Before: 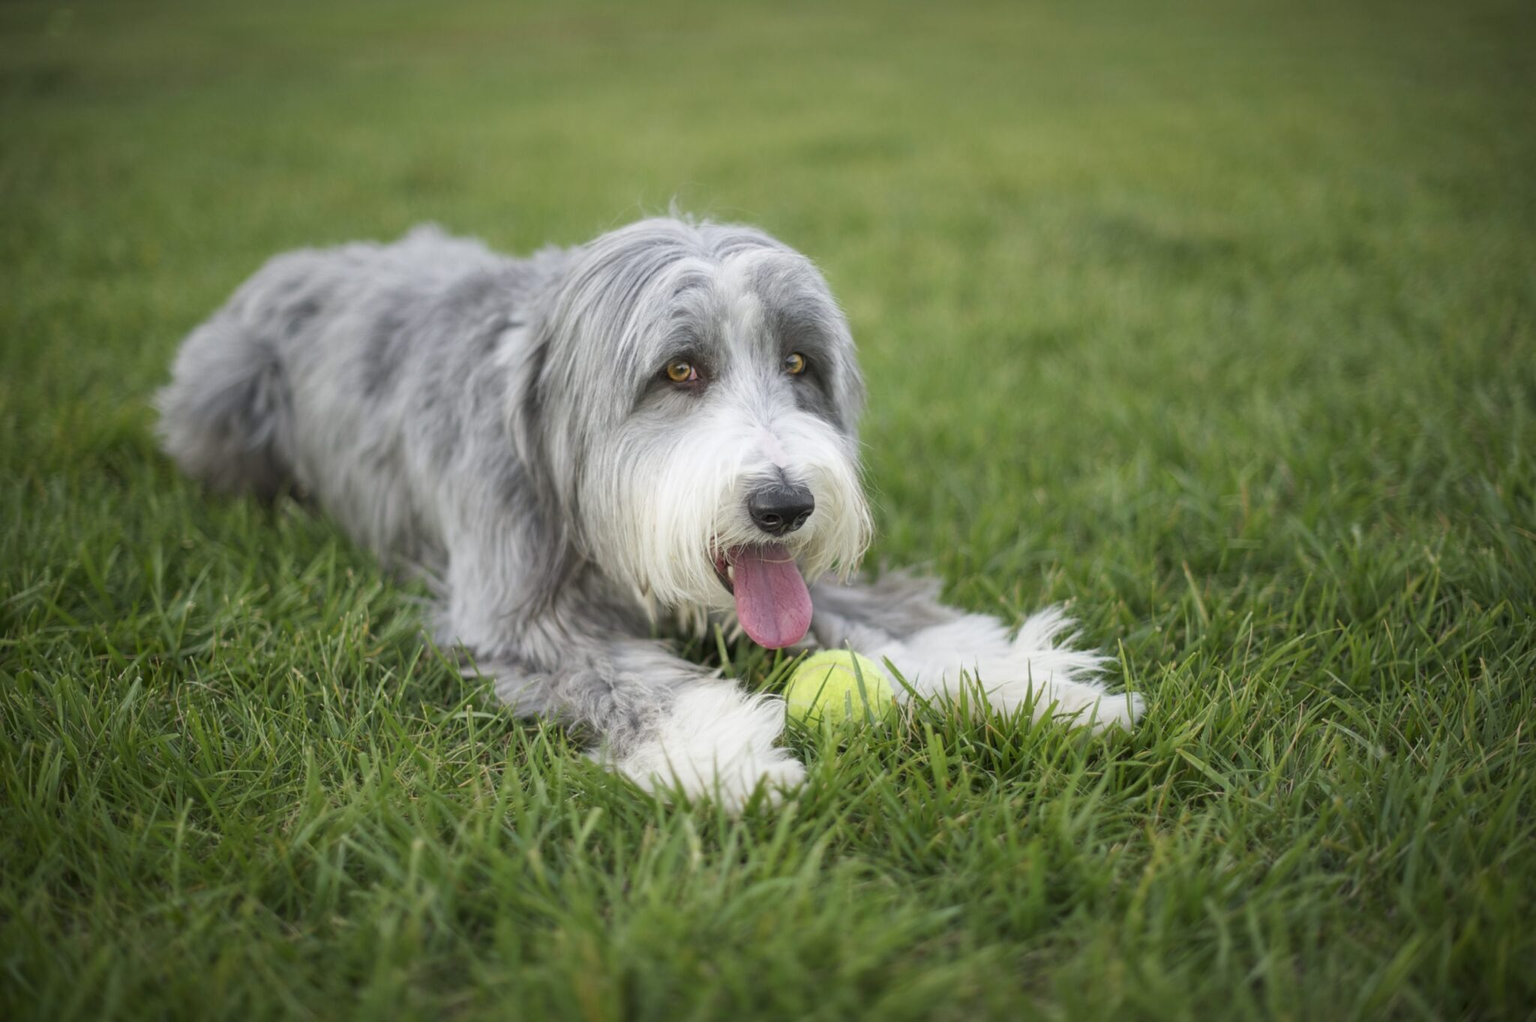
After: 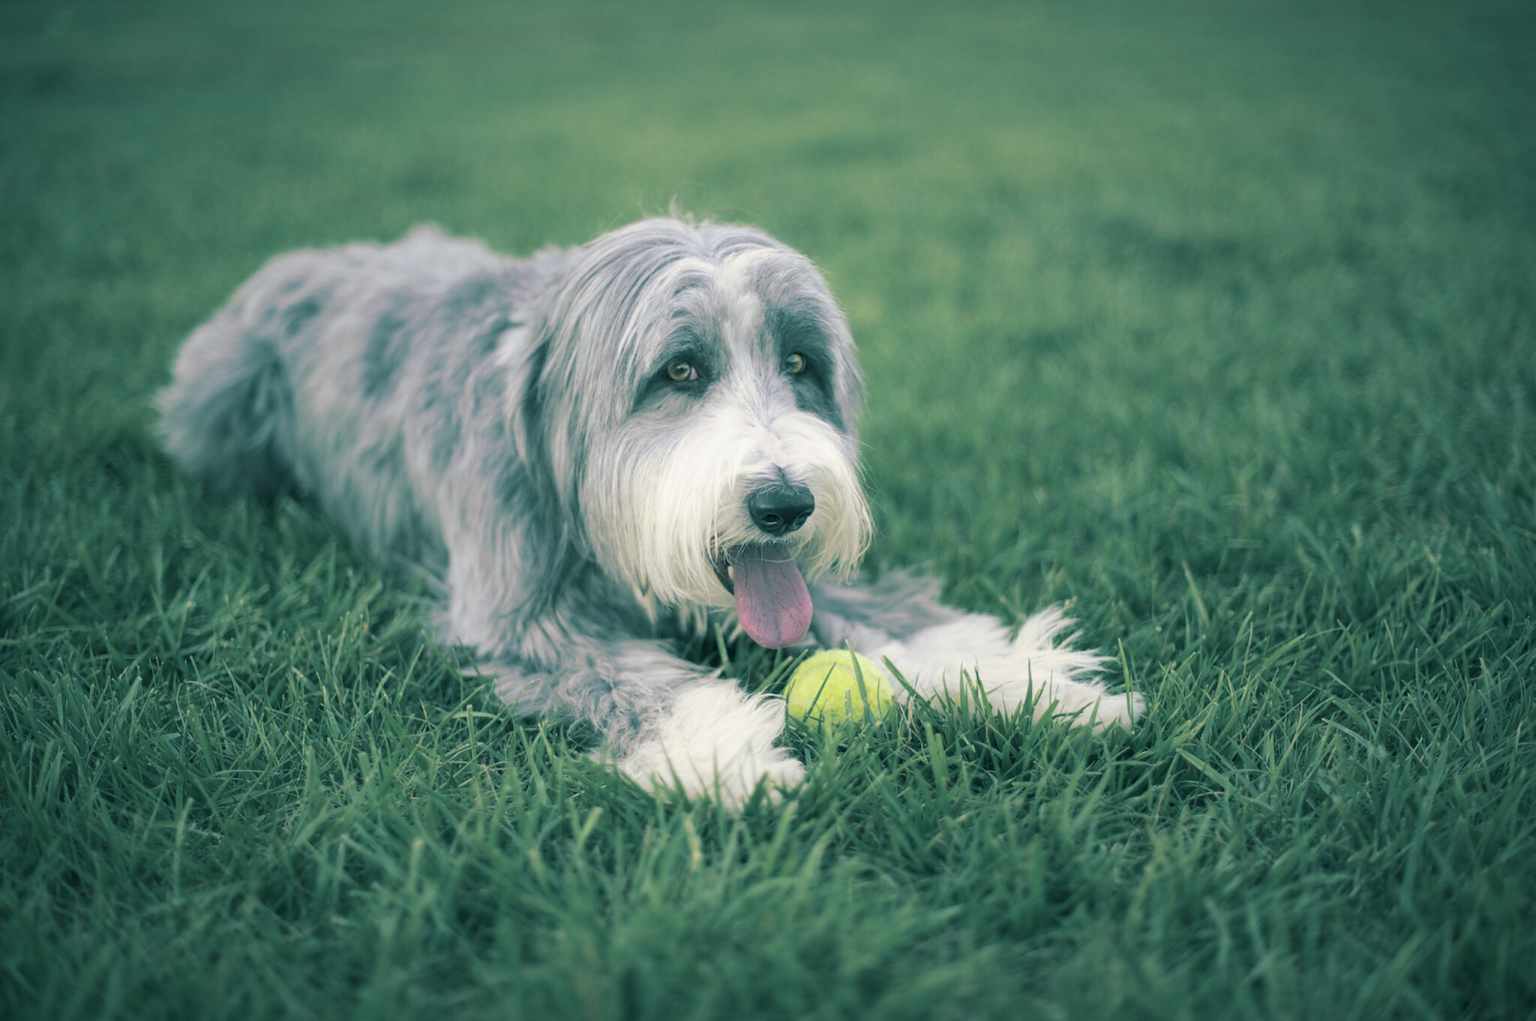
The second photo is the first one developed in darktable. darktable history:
shadows and highlights: shadows 43.06, highlights 6.94
white balance: emerald 1
split-toning: shadows › hue 186.43°, highlights › hue 49.29°, compress 30.29%
